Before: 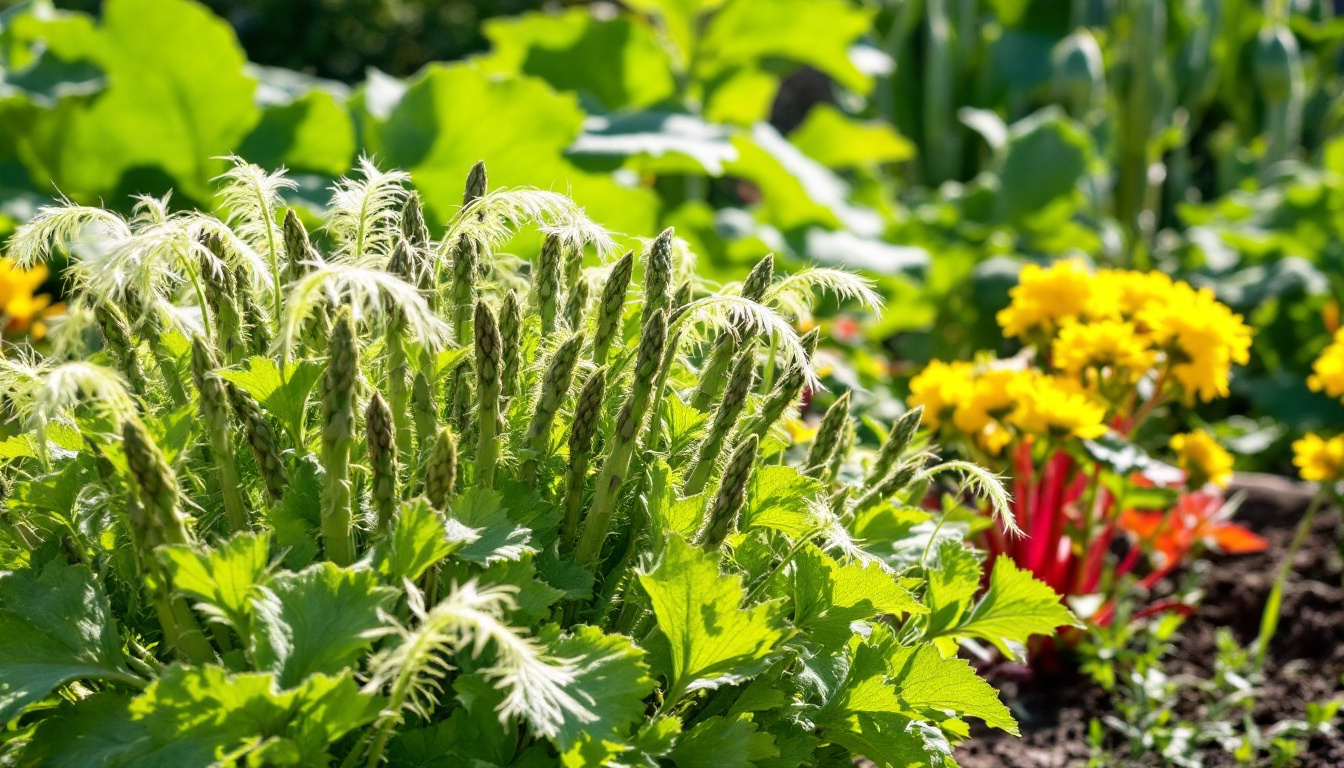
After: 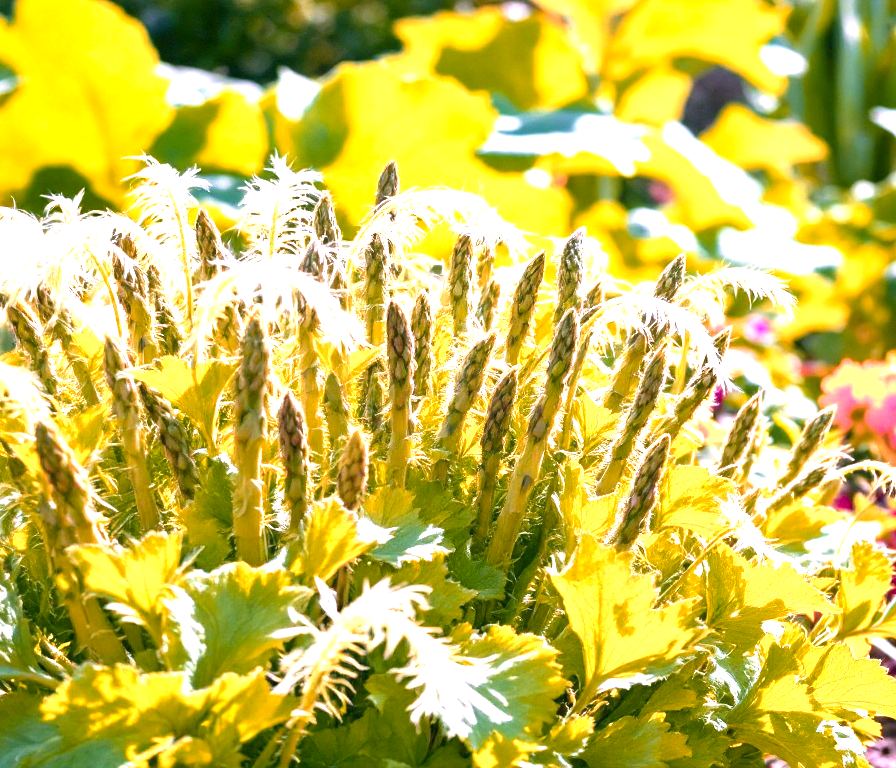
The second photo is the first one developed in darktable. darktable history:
color correction: highlights a* 15.03, highlights b* -25.07
color zones: curves: ch1 [(0.24, 0.634) (0.75, 0.5)]; ch2 [(0.253, 0.437) (0.745, 0.491)], mix 102.12%
crop and rotate: left 6.617%, right 26.717%
exposure: black level correction 0, exposure 1.4 EV, compensate highlight preservation false
